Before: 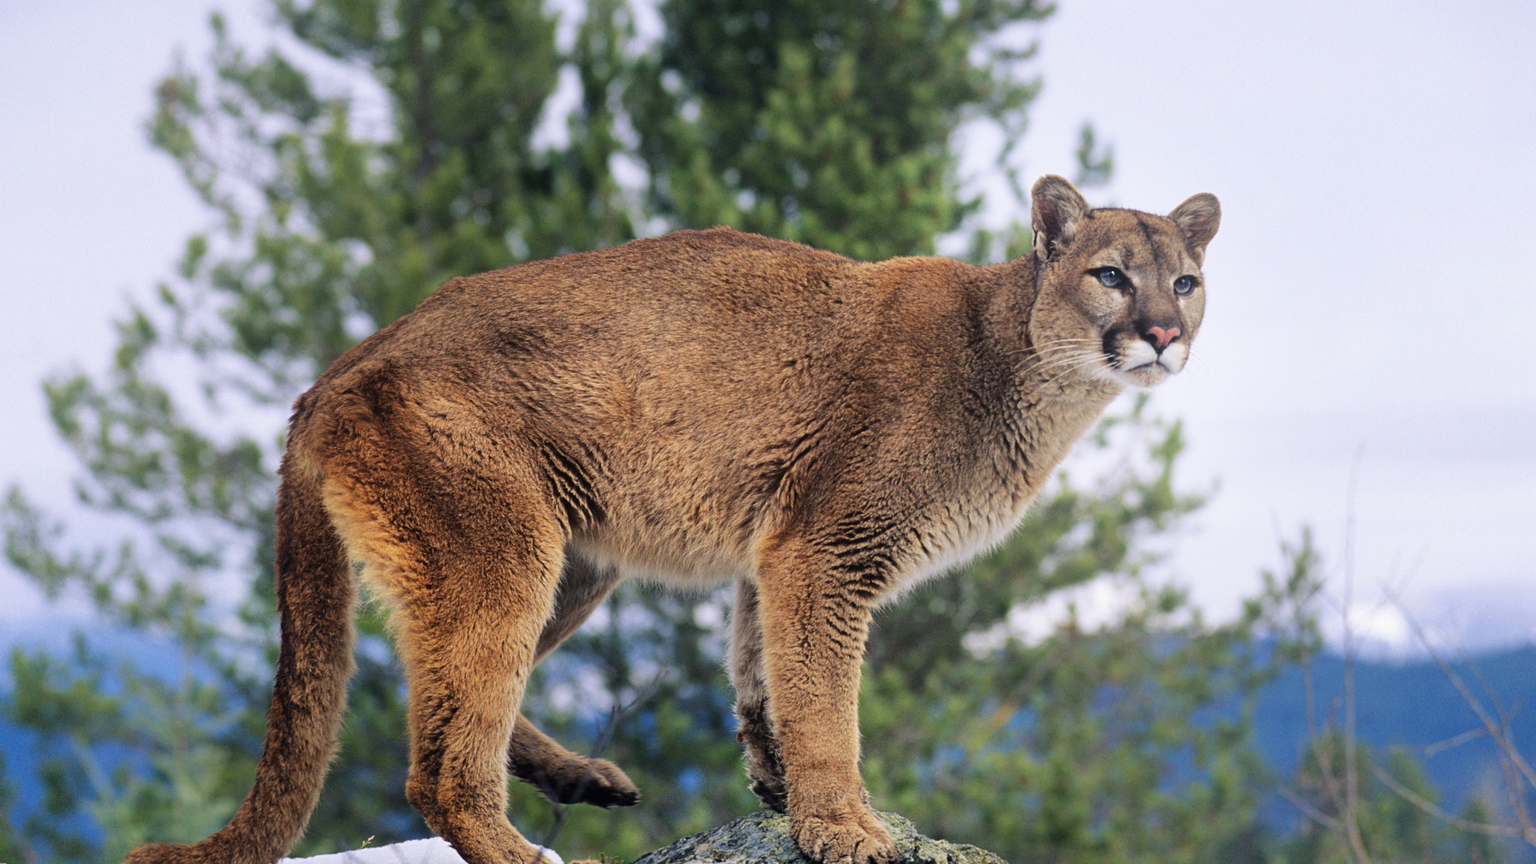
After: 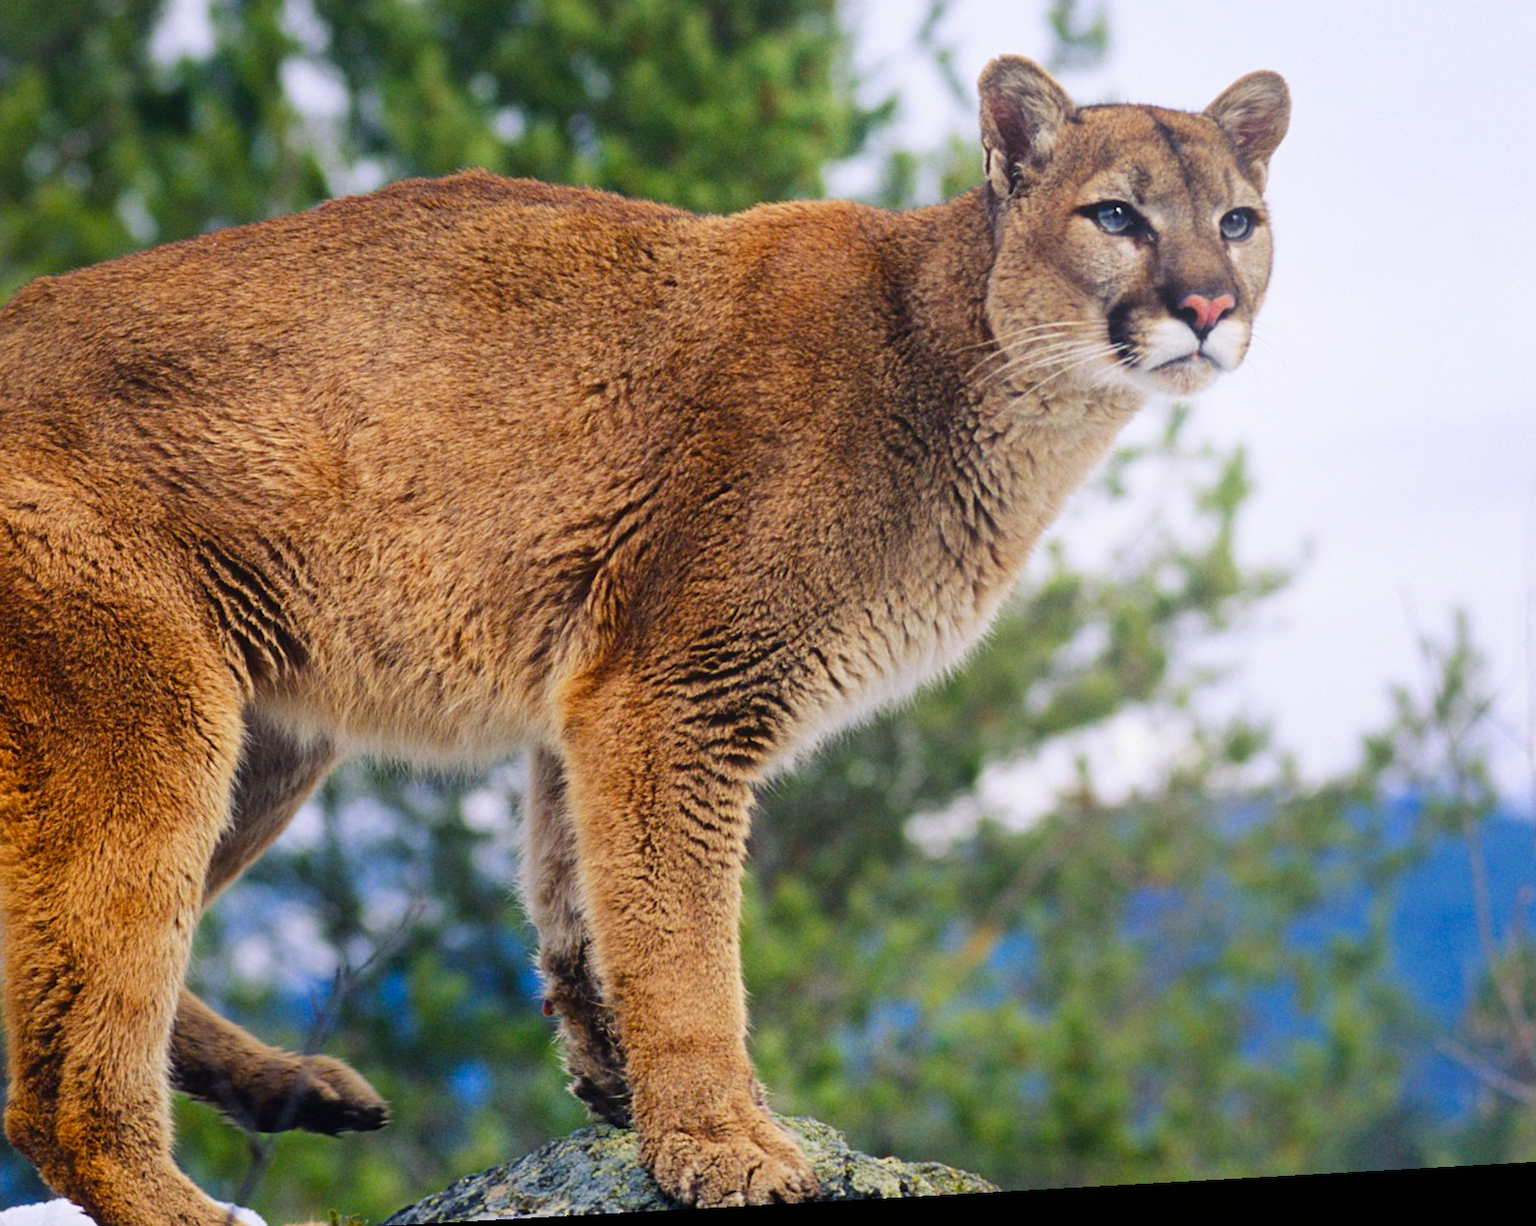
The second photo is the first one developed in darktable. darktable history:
crop and rotate: left 28.256%, top 17.734%, right 12.656%, bottom 3.573%
color balance rgb: perceptual saturation grading › global saturation 35%, perceptual saturation grading › highlights -30%, perceptual saturation grading › shadows 35%, perceptual brilliance grading › global brilliance 3%, perceptual brilliance grading › highlights -3%, perceptual brilliance grading › shadows 3%
contrast brightness saturation: contrast 0.1, brightness 0.02, saturation 0.02
contrast equalizer: octaves 7, y [[0.6 ×6], [0.55 ×6], [0 ×6], [0 ×6], [0 ×6]], mix -0.1
rotate and perspective: rotation -3.18°, automatic cropping off
